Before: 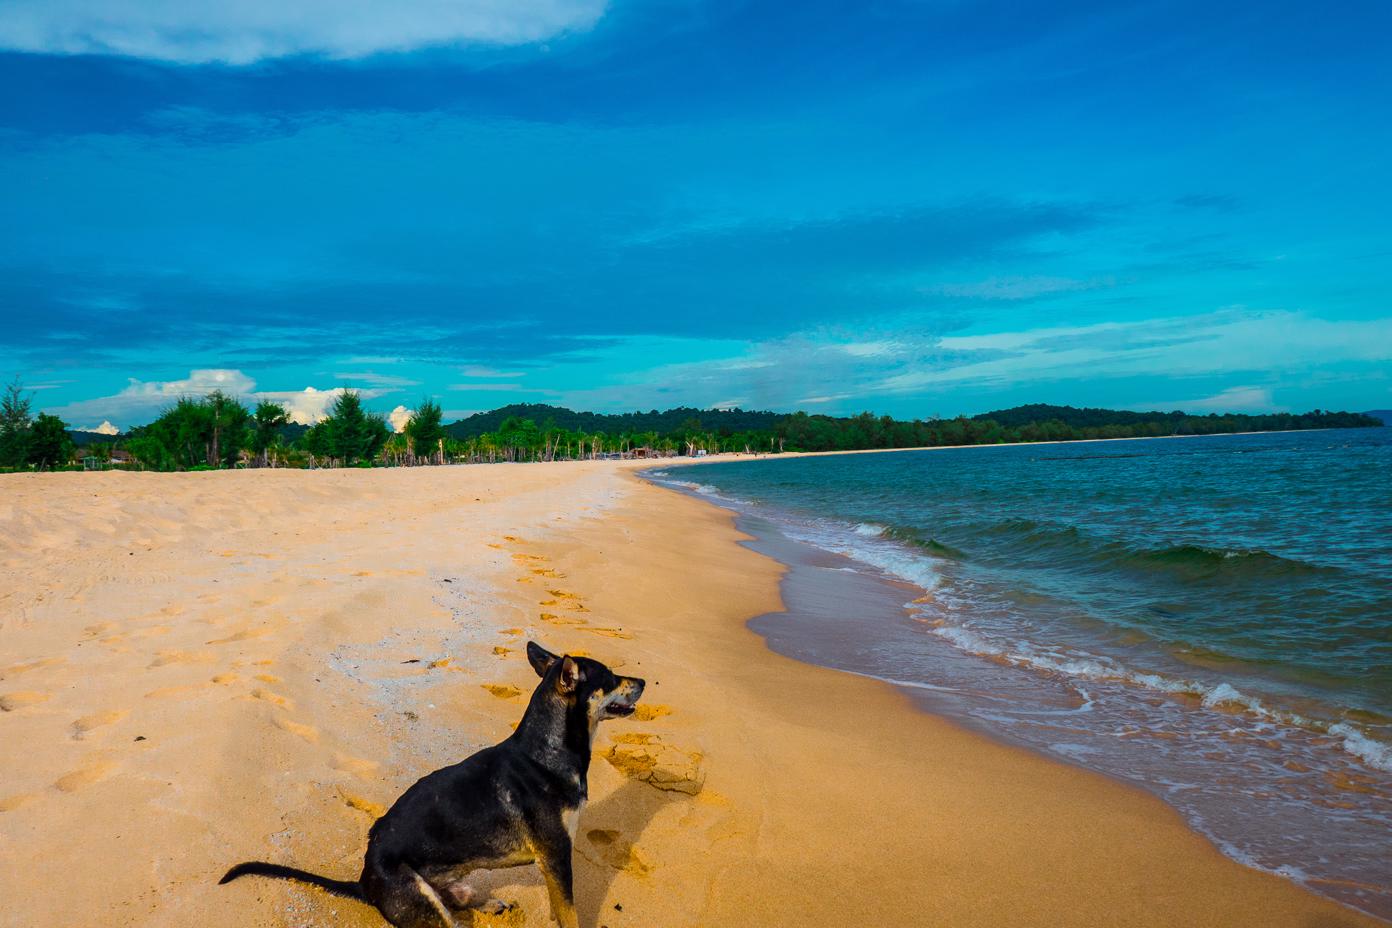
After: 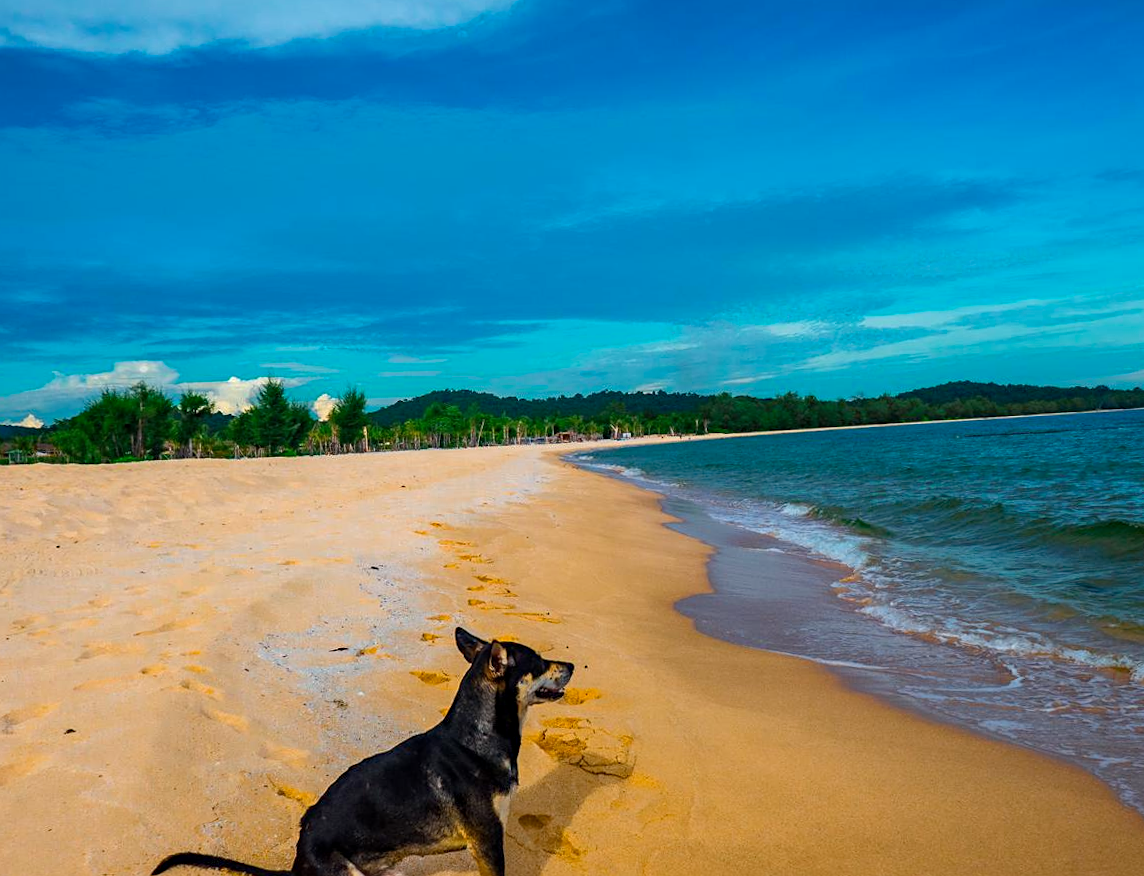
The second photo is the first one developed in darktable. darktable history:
haze removal: compatibility mode true, adaptive false
crop and rotate: angle 1°, left 4.281%, top 0.642%, right 11.383%, bottom 2.486%
sharpen: amount 0.2
